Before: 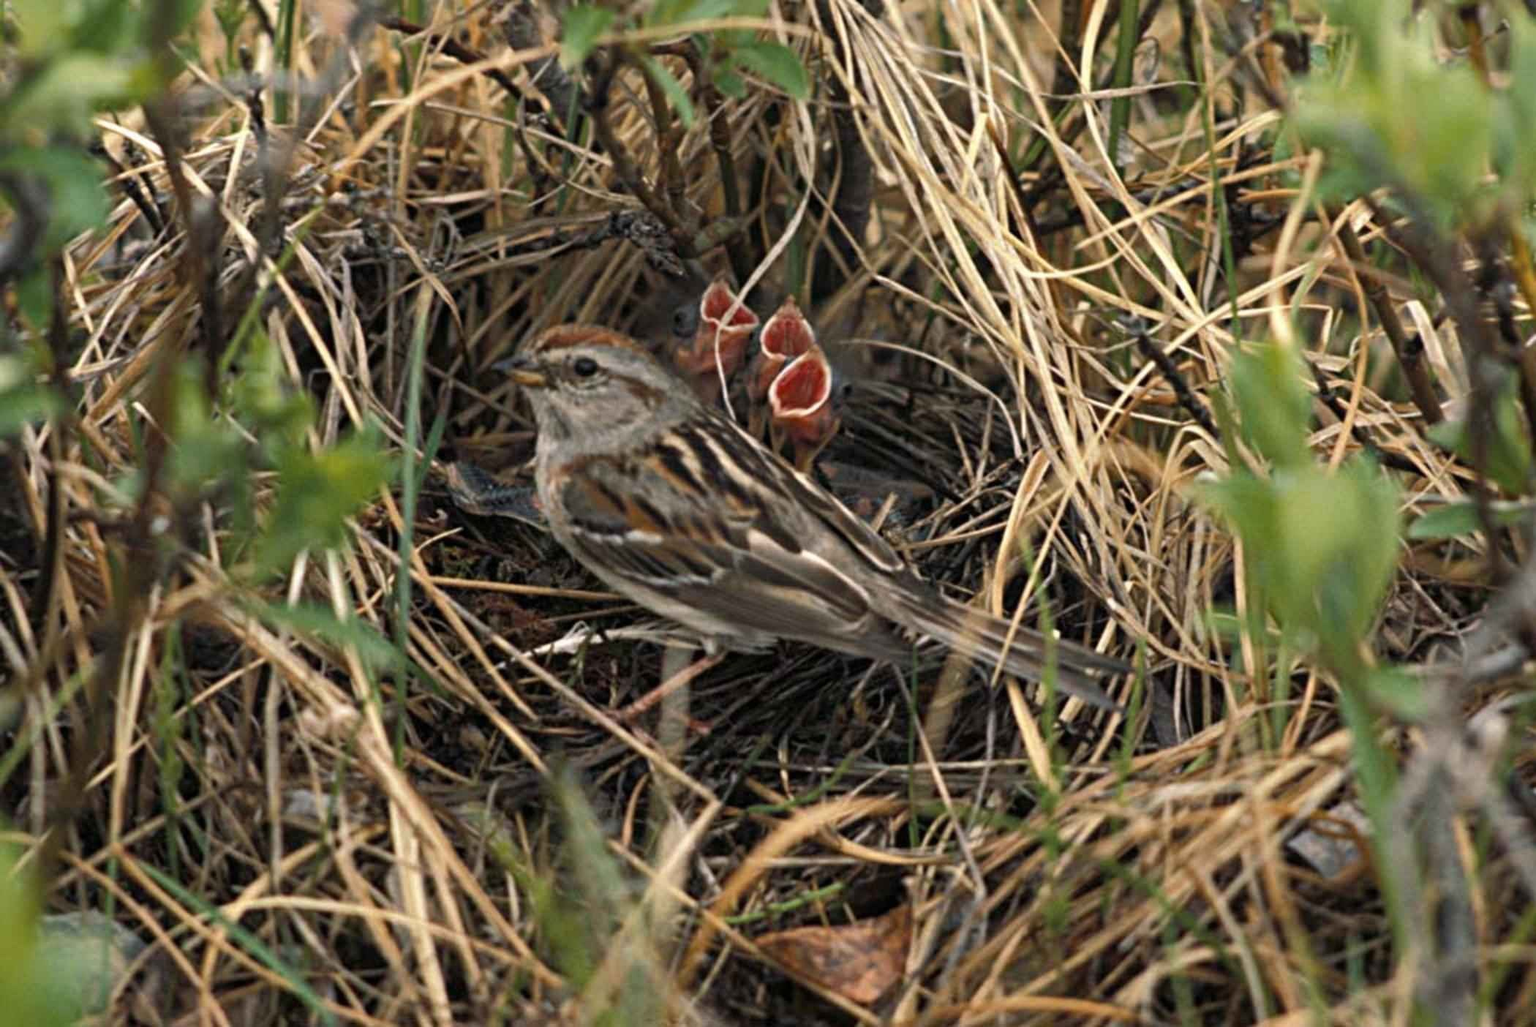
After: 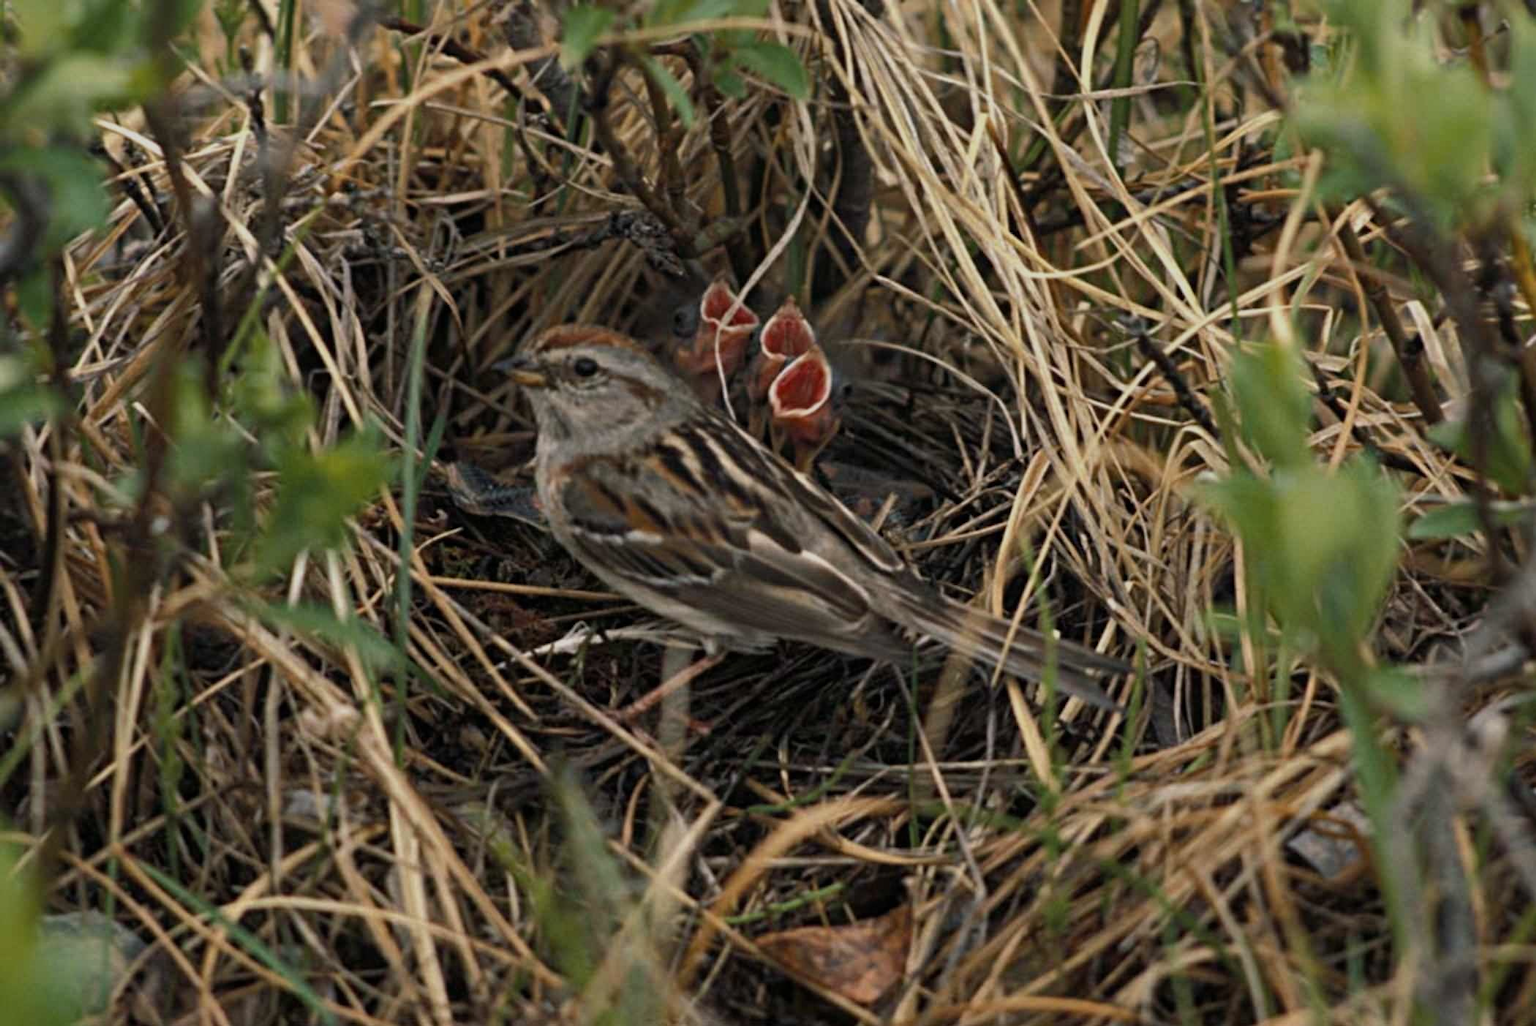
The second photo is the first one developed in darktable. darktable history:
exposure: exposure -0.557 EV, compensate exposure bias true, compensate highlight preservation false
